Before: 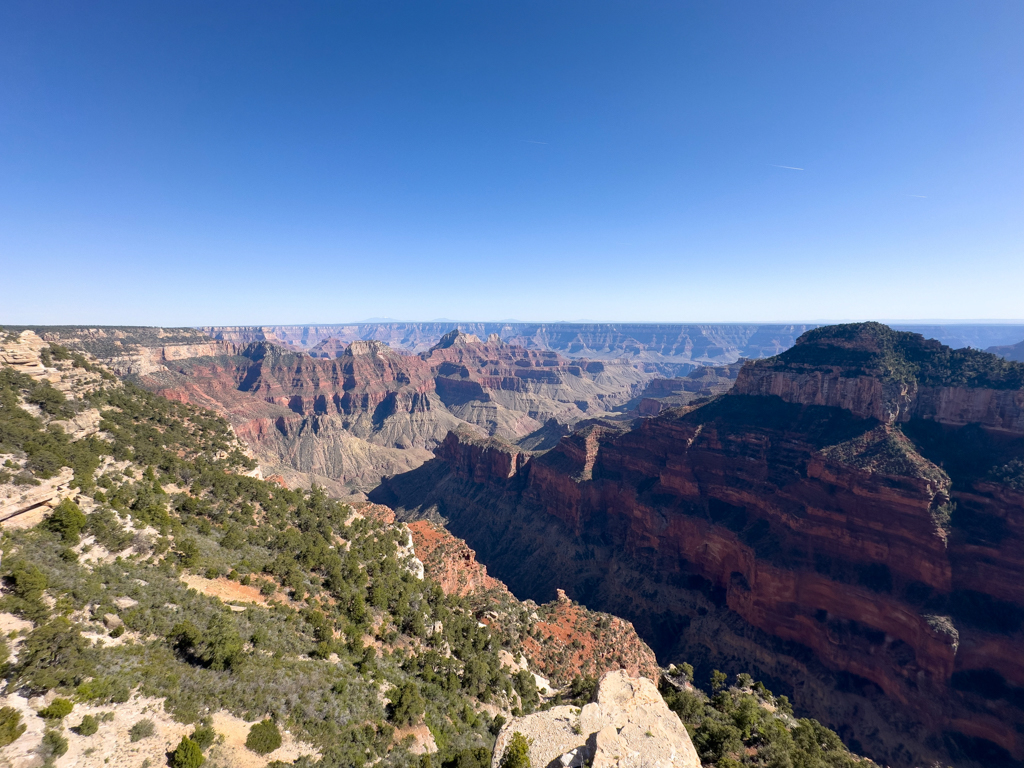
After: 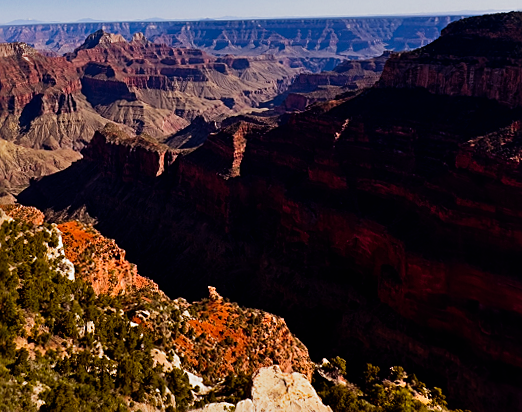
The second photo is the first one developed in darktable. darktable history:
crop: left 34.479%, top 38.822%, right 13.718%, bottom 5.172%
rotate and perspective: rotation -1.42°, crop left 0.016, crop right 0.984, crop top 0.035, crop bottom 0.965
shadows and highlights: radius 100.41, shadows 50.55, highlights -64.36, highlights color adjustment 49.82%, soften with gaussian
rgb levels: mode RGB, independent channels, levels [[0, 0.5, 1], [0, 0.521, 1], [0, 0.536, 1]]
filmic rgb: black relative exposure -8.2 EV, white relative exposure 2.2 EV, threshold 3 EV, hardness 7.11, latitude 75%, contrast 1.325, highlights saturation mix -2%, shadows ↔ highlights balance 30%, preserve chrominance no, color science v5 (2021), contrast in shadows safe, contrast in highlights safe, enable highlight reconstruction true
exposure: black level correction -0.016, exposure -1.018 EV, compensate highlight preservation false
color balance rgb: linear chroma grading › global chroma 16.62%, perceptual saturation grading › highlights -8.63%, perceptual saturation grading › mid-tones 18.66%, perceptual saturation grading › shadows 28.49%, perceptual brilliance grading › highlights 14.22%, perceptual brilliance grading › shadows -18.96%, global vibrance 27.71%
sharpen: on, module defaults
